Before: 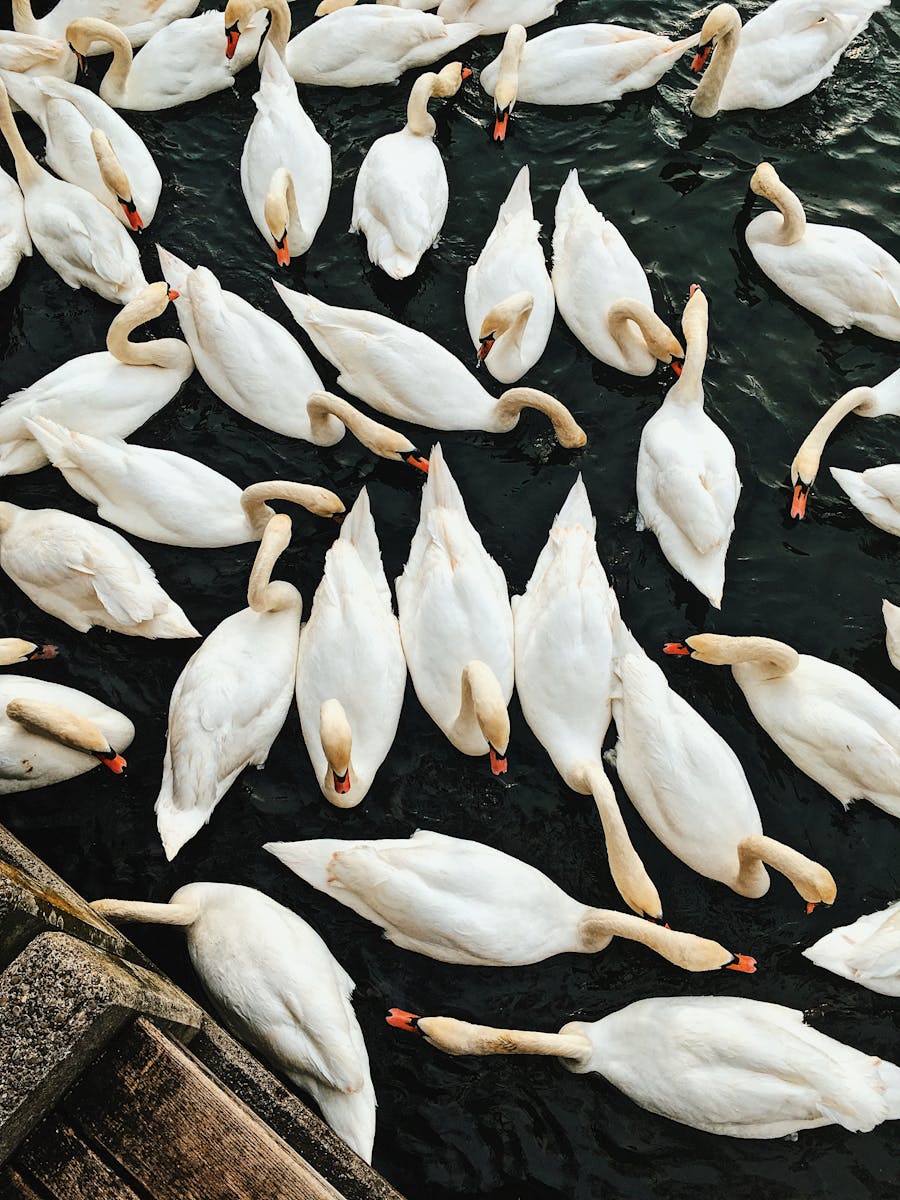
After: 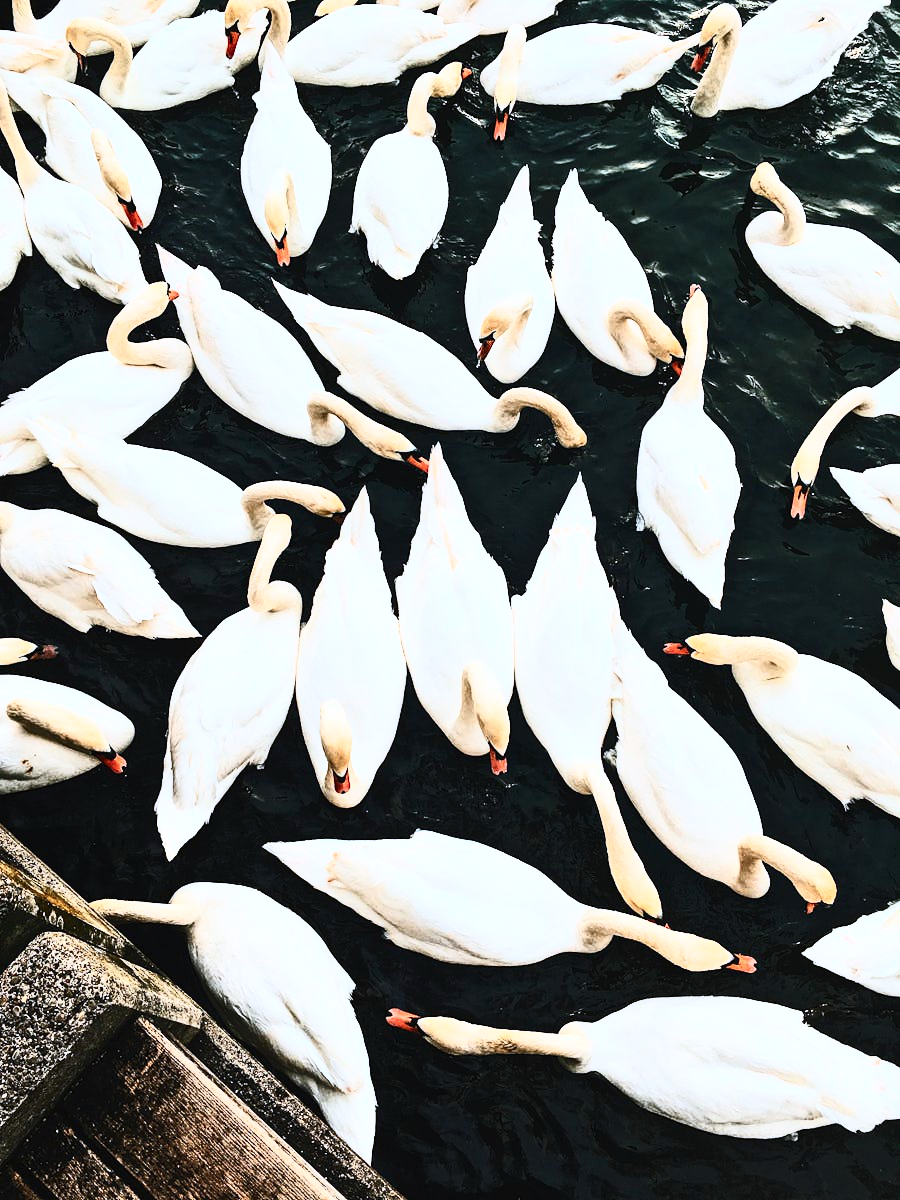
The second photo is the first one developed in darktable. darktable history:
contrast brightness saturation: contrast 0.615, brightness 0.331, saturation 0.137
color calibration: gray › normalize channels true, illuminant as shot in camera, x 0.358, y 0.373, temperature 4628.91 K, gamut compression 0.012
